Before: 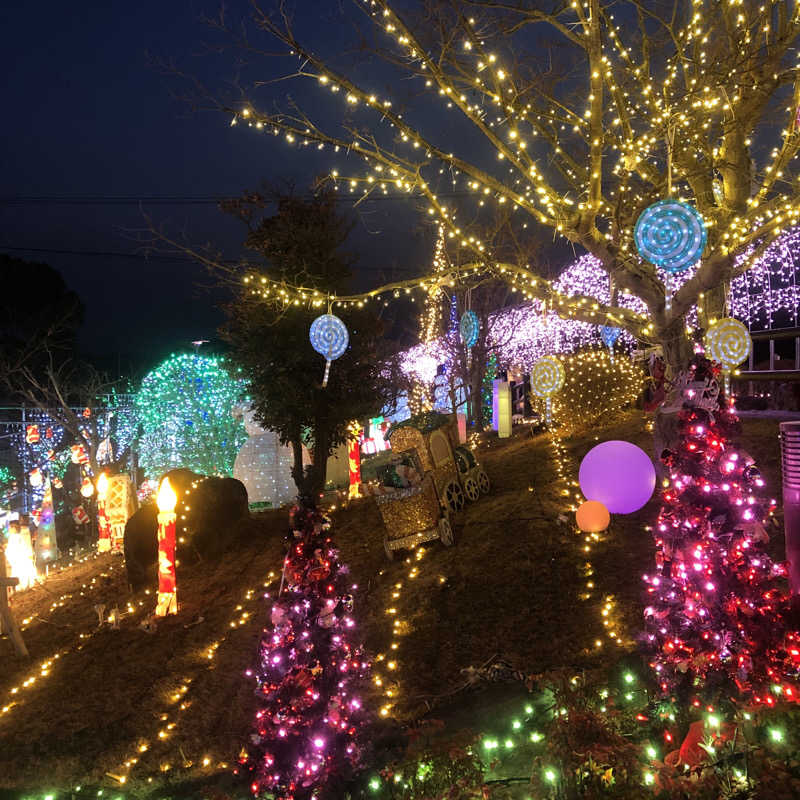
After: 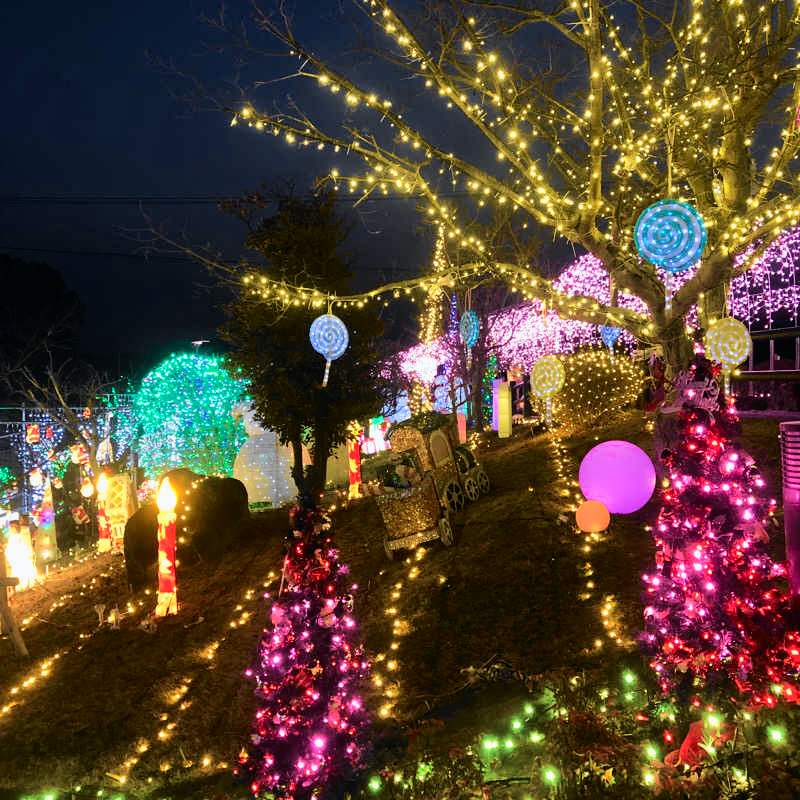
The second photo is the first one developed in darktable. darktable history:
tone curve: curves: ch0 [(0, 0) (0.071, 0.047) (0.266, 0.26) (0.483, 0.554) (0.753, 0.811) (1, 0.983)]; ch1 [(0, 0) (0.346, 0.307) (0.408, 0.387) (0.463, 0.465) (0.482, 0.493) (0.502, 0.499) (0.517, 0.502) (0.55, 0.548) (0.597, 0.61) (0.651, 0.698) (1, 1)]; ch2 [(0, 0) (0.346, 0.34) (0.434, 0.46) (0.485, 0.494) (0.5, 0.498) (0.517, 0.506) (0.526, 0.545) (0.583, 0.61) (0.625, 0.659) (1, 1)], color space Lab, independent channels, preserve colors none
shadows and highlights: shadows 36.91, highlights -27.2, soften with gaussian
velvia: strength 75%
